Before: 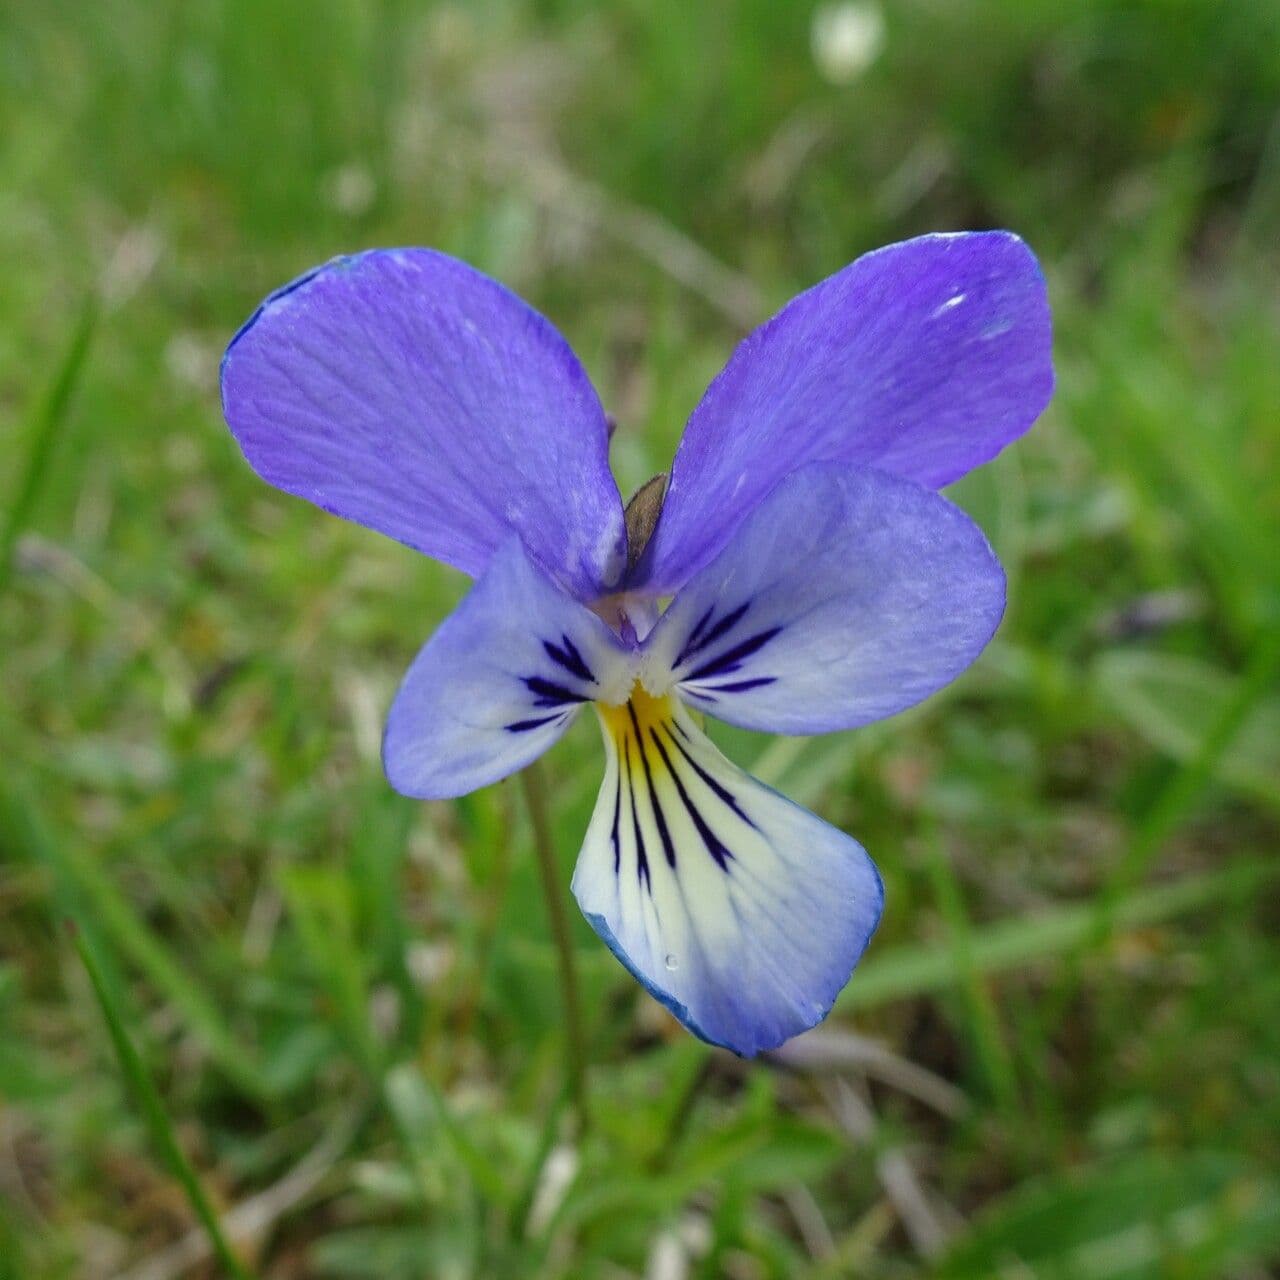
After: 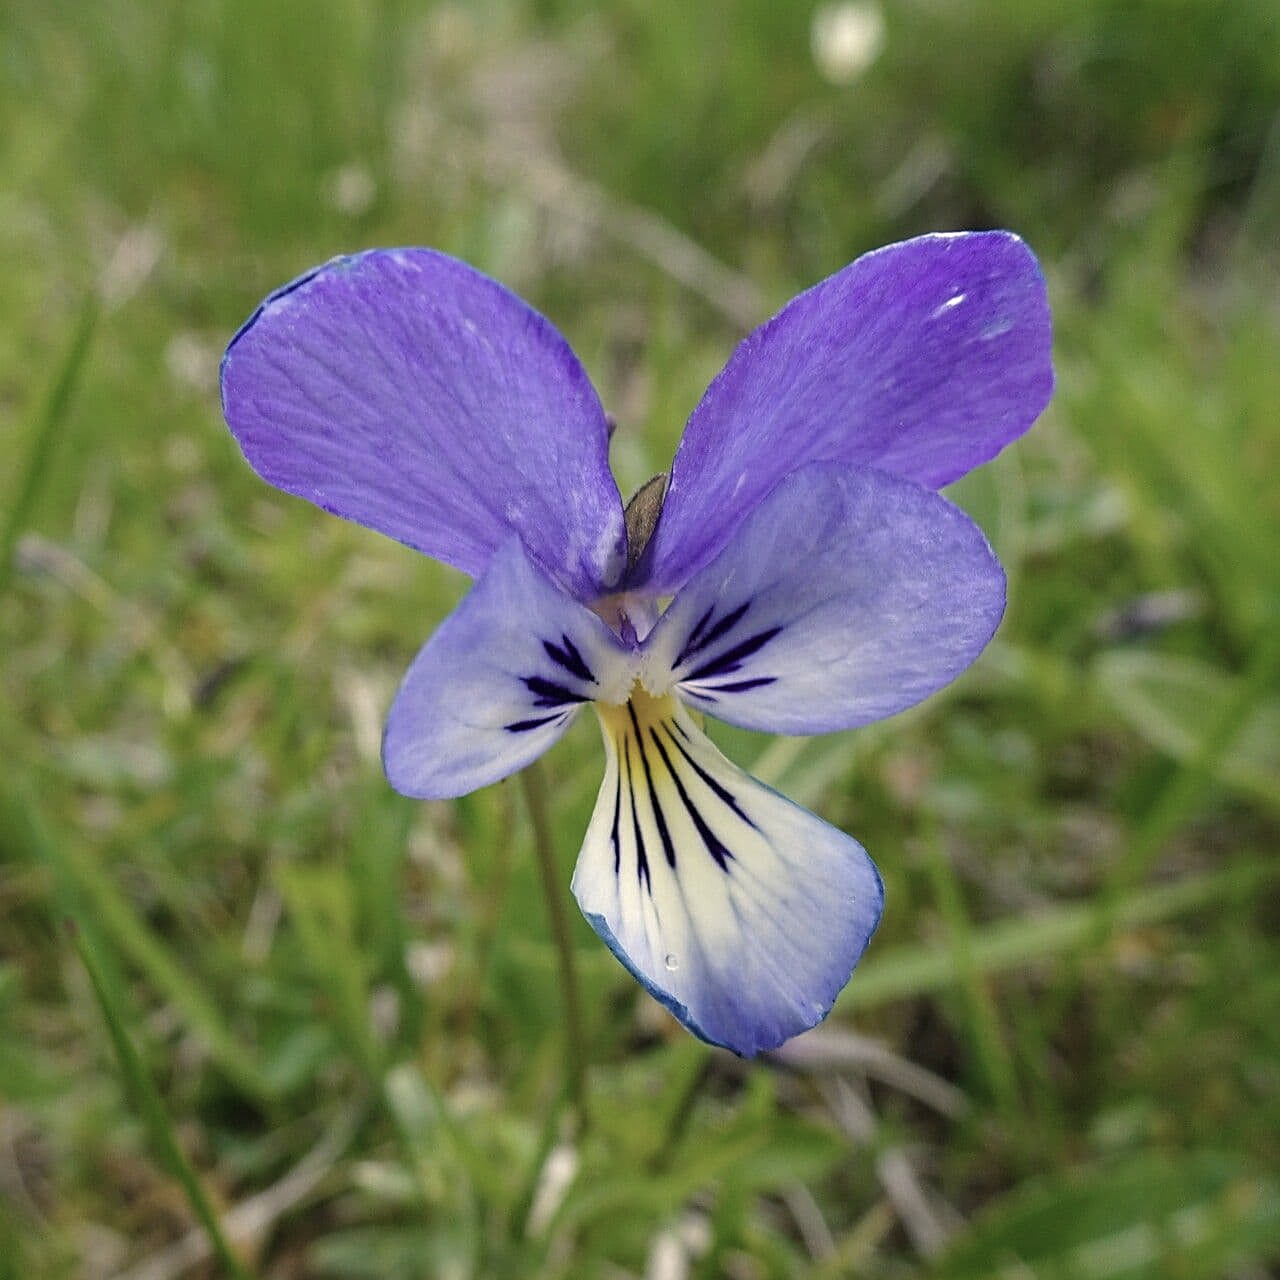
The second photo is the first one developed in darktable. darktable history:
color balance rgb: highlights gain › chroma 3.625%, highlights gain › hue 58.12°, perceptual saturation grading › global saturation 30.251%, perceptual brilliance grading › highlights 7.367%, perceptual brilliance grading › mid-tones 3.724%, perceptual brilliance grading › shadows 1.857%, global vibrance 9.221%
color zones: curves: ch0 [(0, 0.559) (0.153, 0.551) (0.229, 0.5) (0.429, 0.5) (0.571, 0.5) (0.714, 0.5) (0.857, 0.5) (1, 0.559)]; ch1 [(0, 0.417) (0.112, 0.336) (0.213, 0.26) (0.429, 0.34) (0.571, 0.35) (0.683, 0.331) (0.857, 0.344) (1, 0.417)]
sharpen: on, module defaults
